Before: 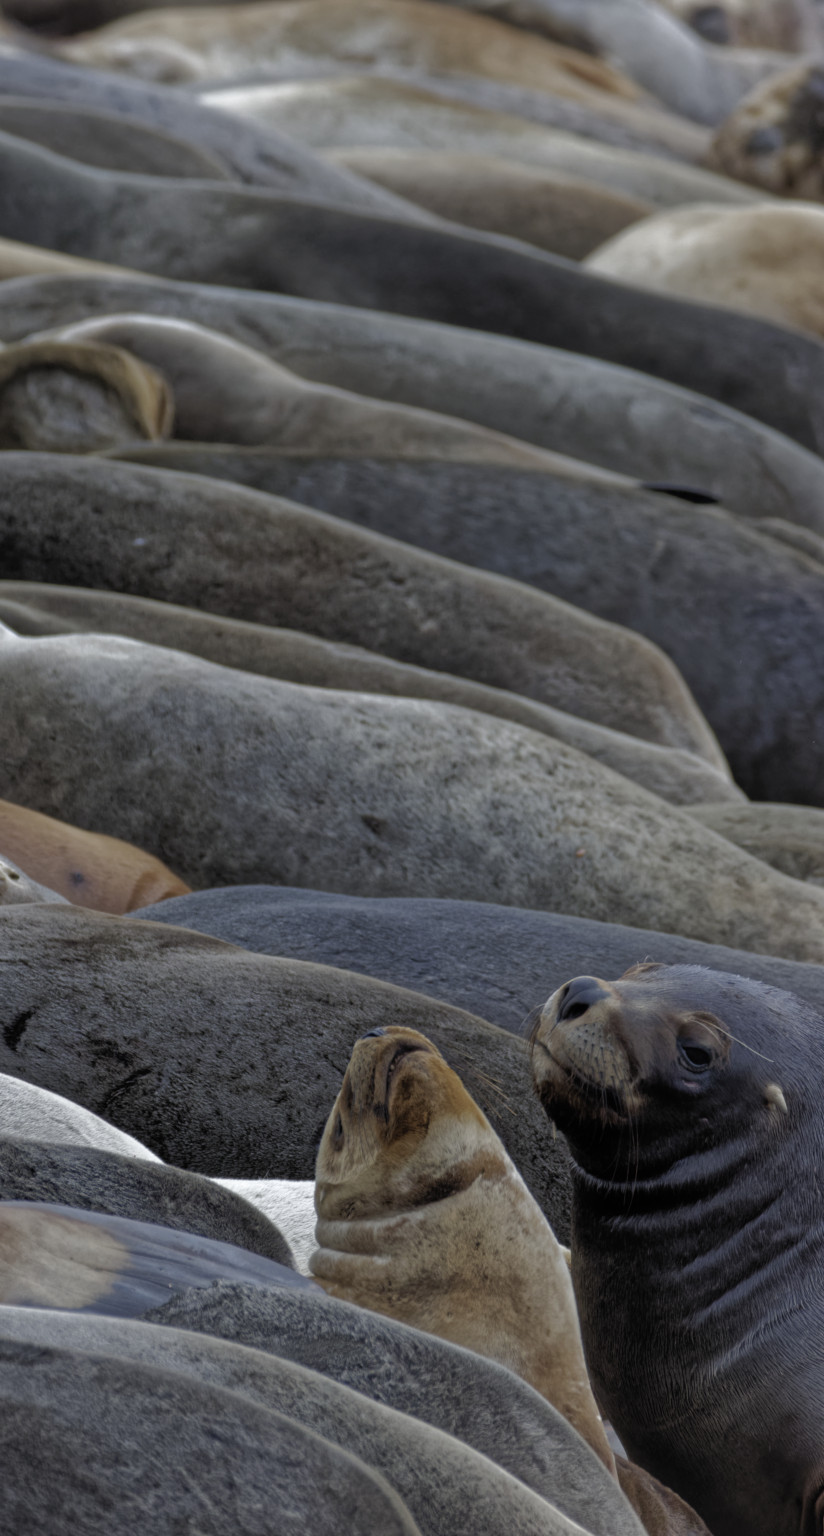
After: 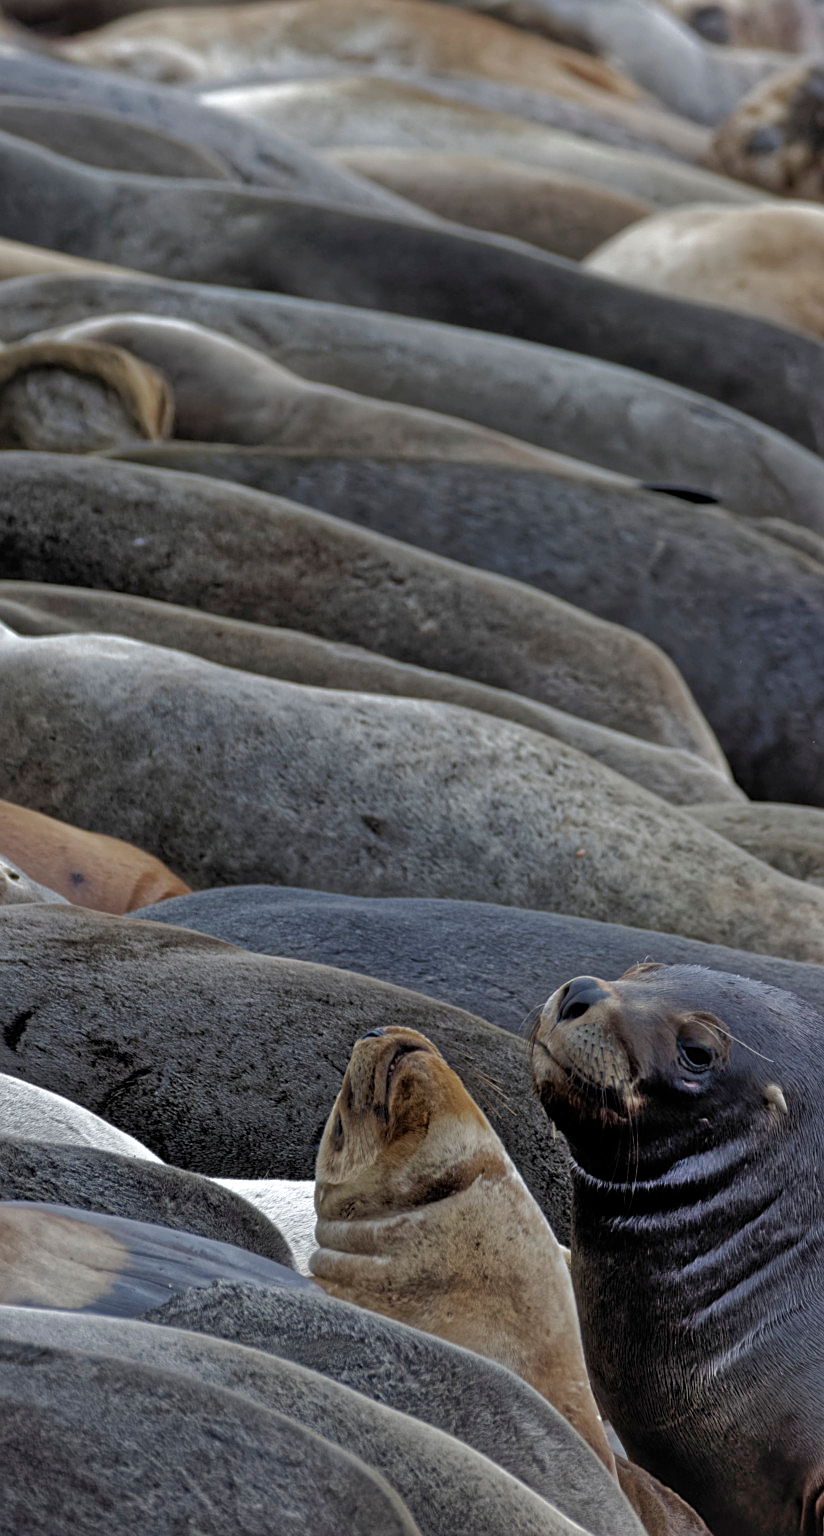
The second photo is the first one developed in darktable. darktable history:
sharpen: on, module defaults
shadows and highlights: radius 44.78, white point adjustment 6.64, compress 79.65%, highlights color adjustment 78.42%, soften with gaussian
